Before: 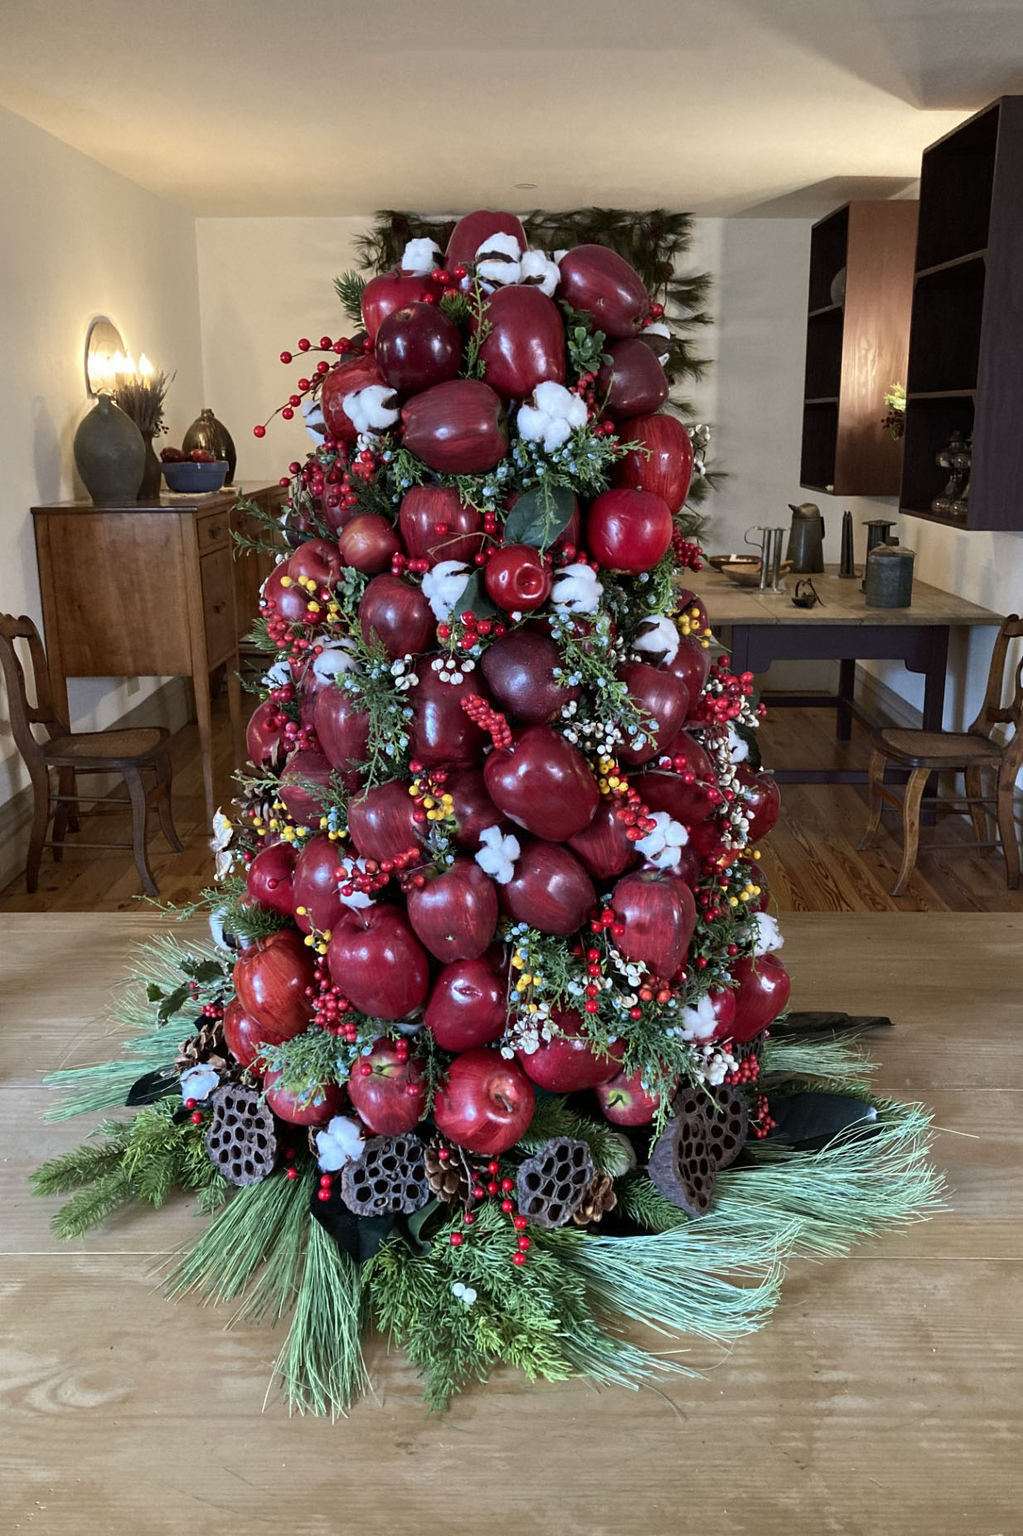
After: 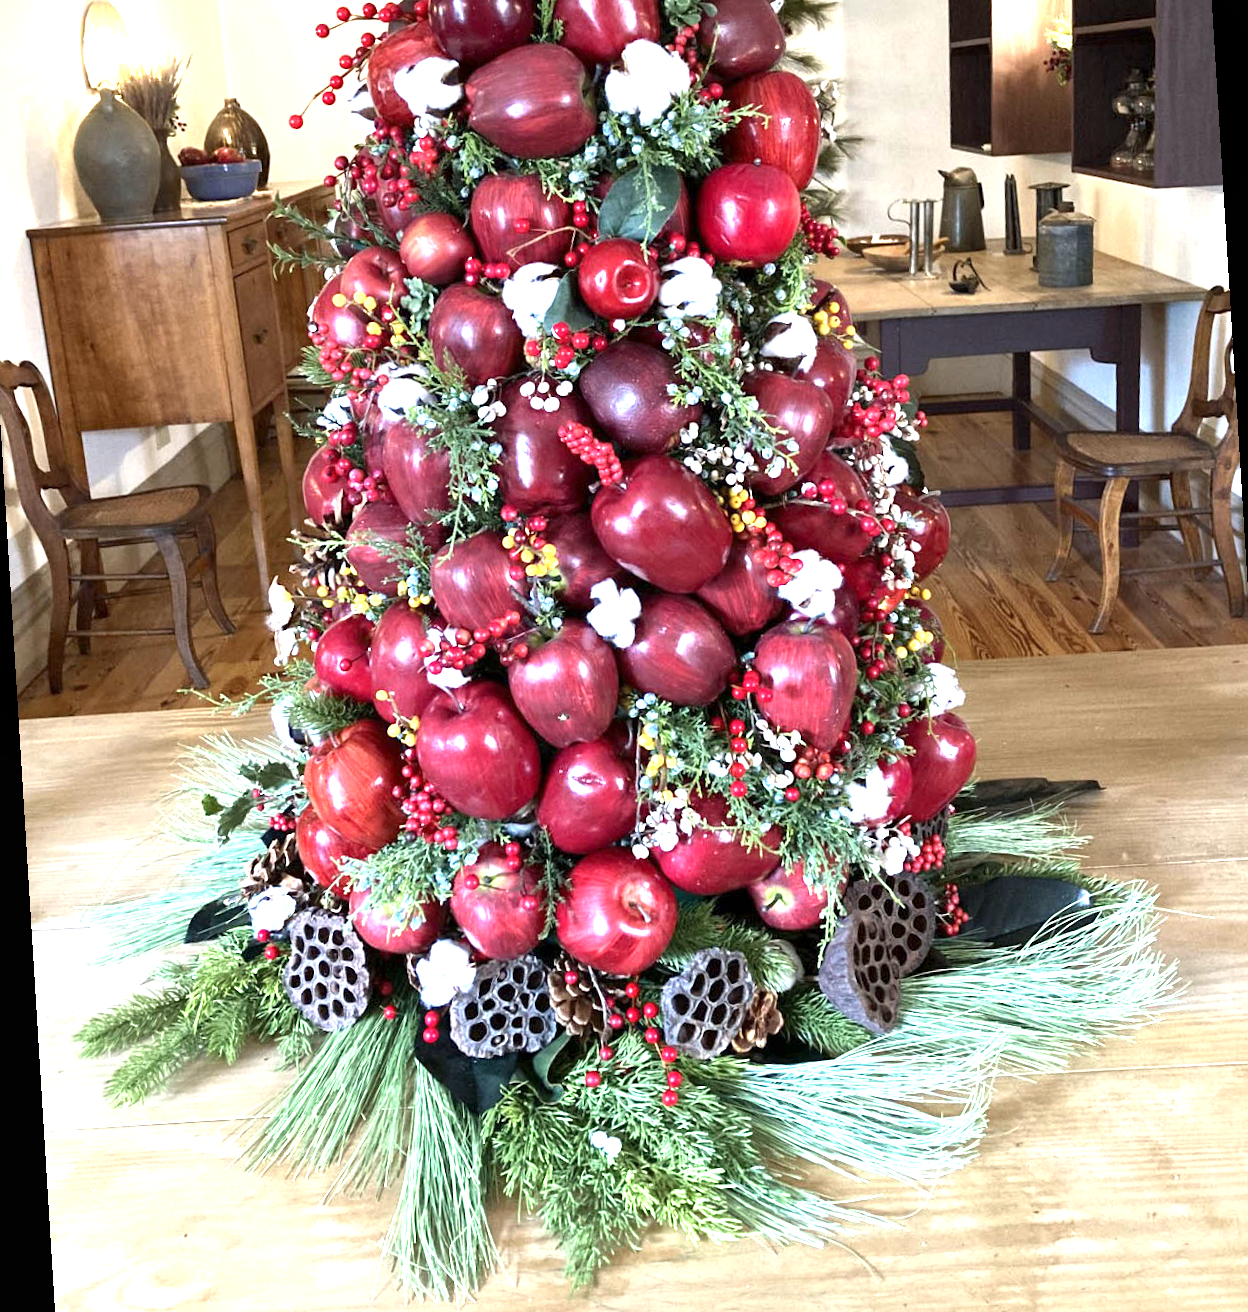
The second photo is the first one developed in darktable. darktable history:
rotate and perspective: rotation -3.52°, crop left 0.036, crop right 0.964, crop top 0.081, crop bottom 0.919
local contrast: mode bilateral grid, contrast 20, coarseness 50, detail 120%, midtone range 0.2
exposure: black level correction 0, exposure 1.625 EV, compensate exposure bias true, compensate highlight preservation false
crop and rotate: top 18.507%
